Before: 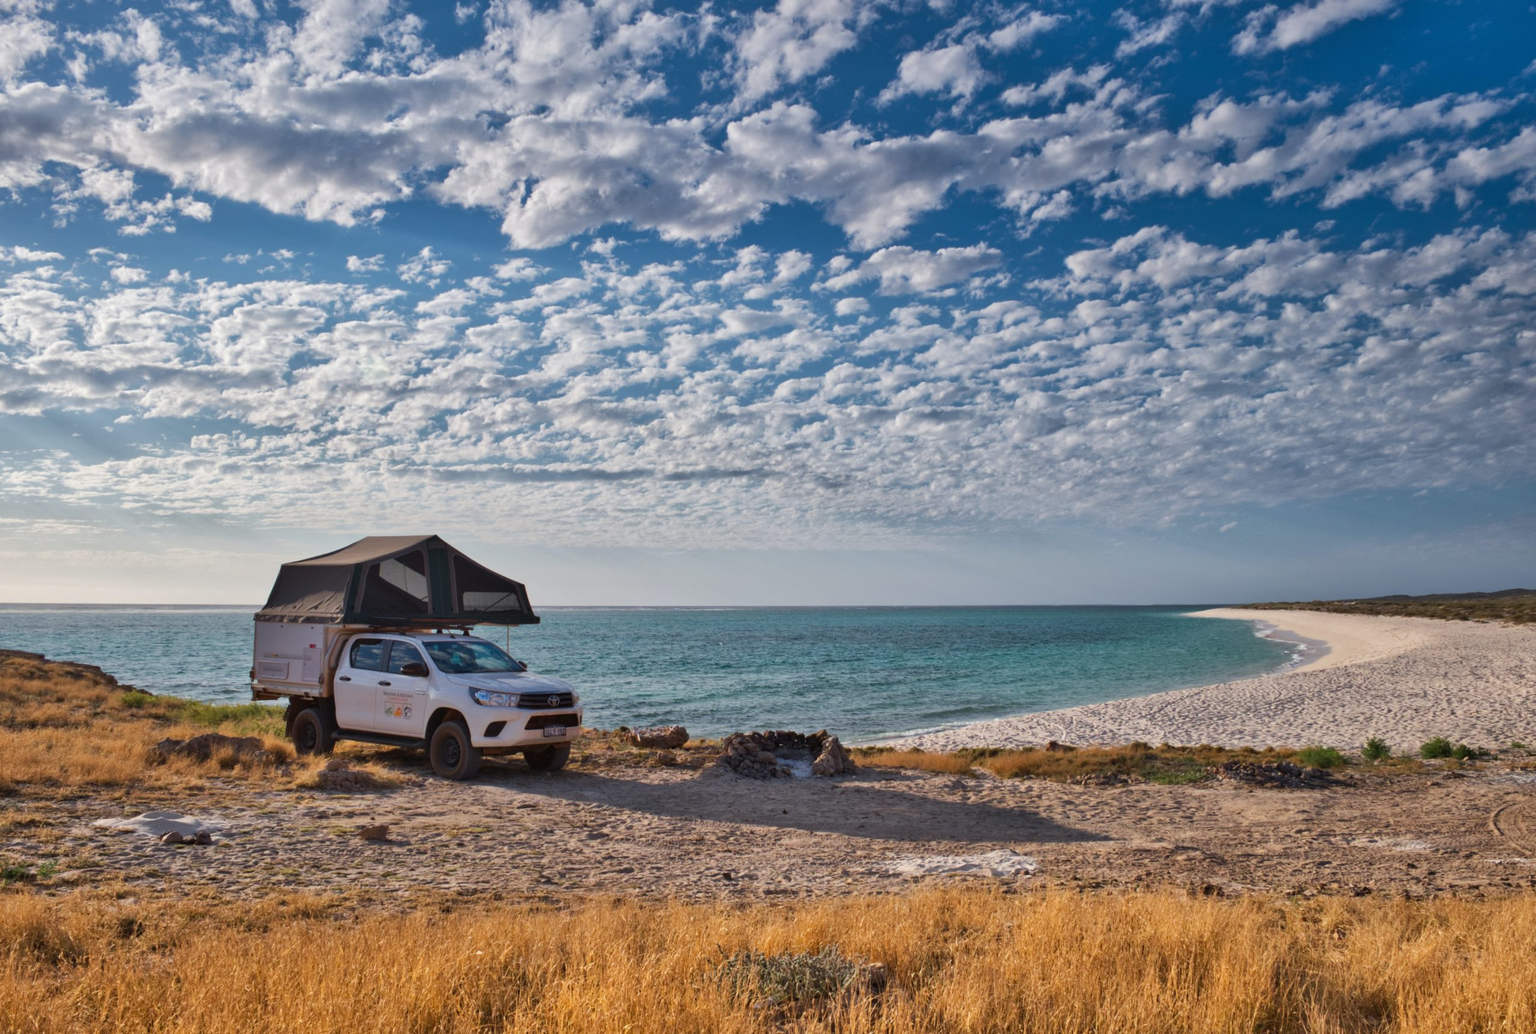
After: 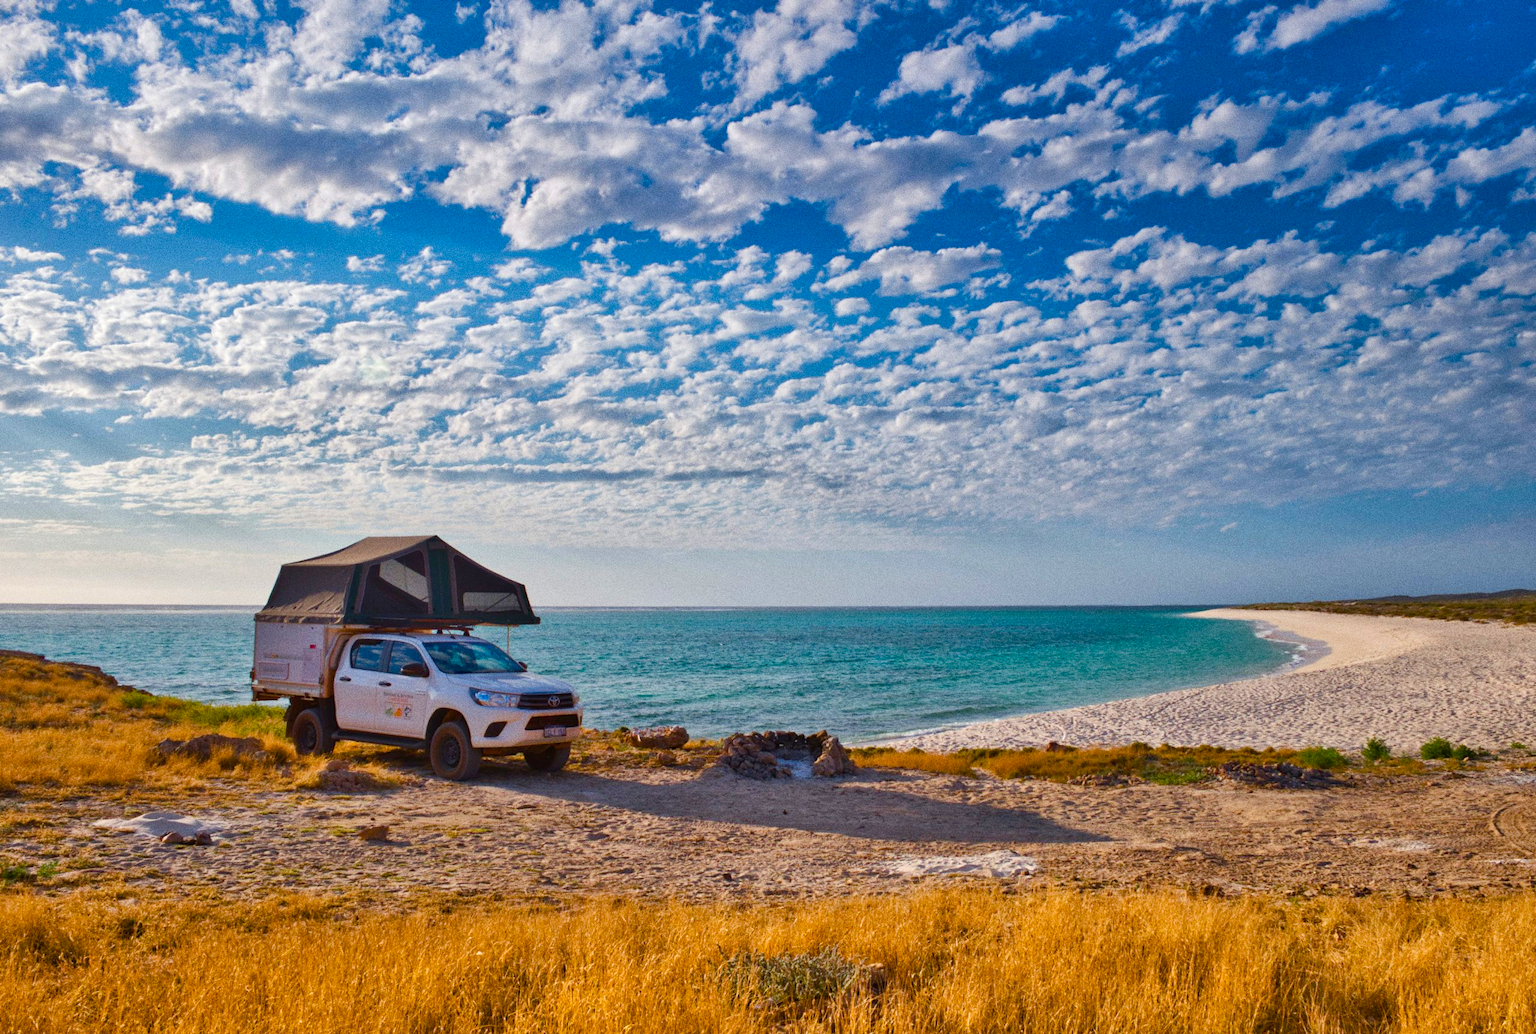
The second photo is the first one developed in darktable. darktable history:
color balance rgb: perceptual saturation grading › global saturation 20%, perceptual saturation grading › highlights -25%, perceptual saturation grading › shadows 50.52%, global vibrance 40.24%
exposure: exposure 0.128 EV, compensate highlight preservation false
grain: coarseness 0.09 ISO, strength 40%
